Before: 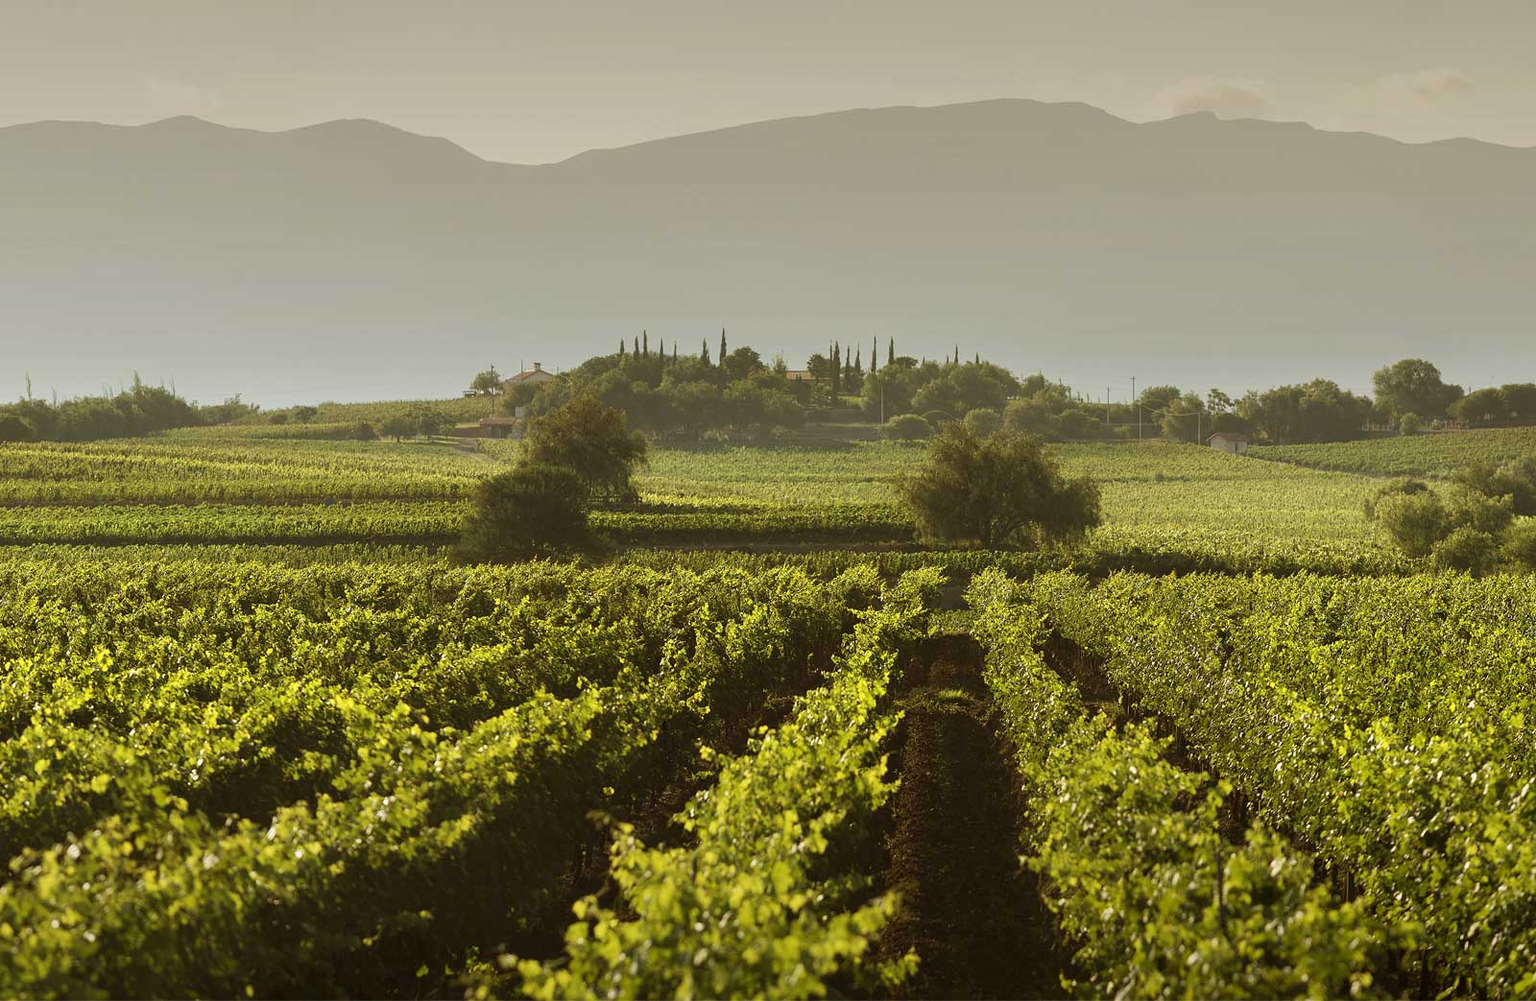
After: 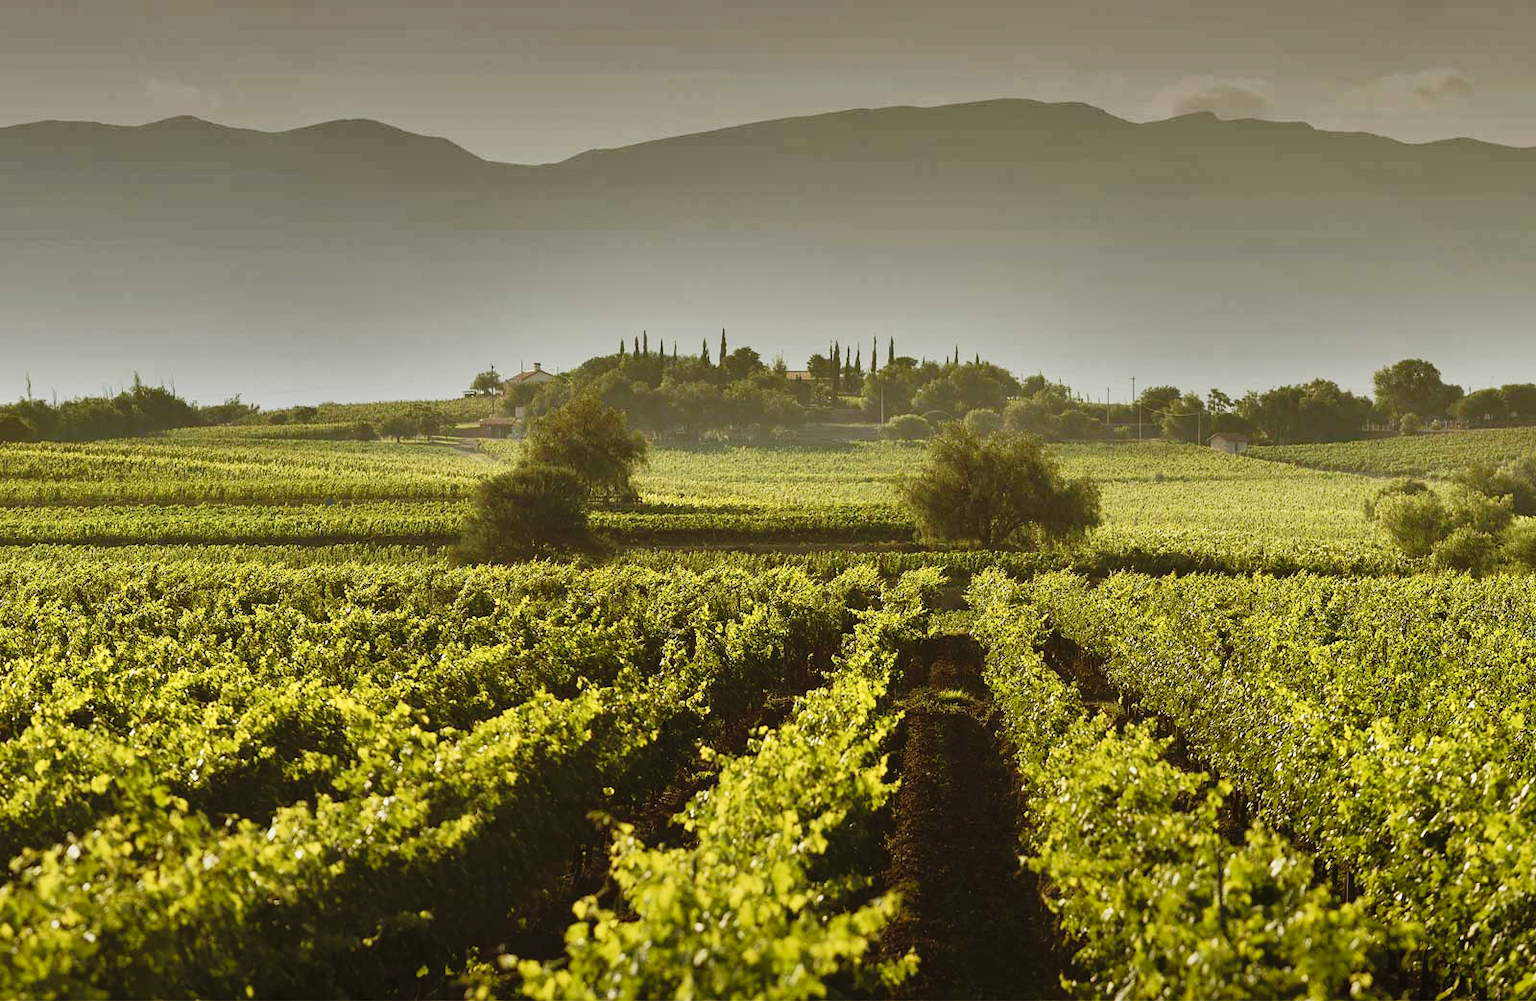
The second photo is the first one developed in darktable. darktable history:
tone curve: curves: ch0 [(0, 0.012) (0.144, 0.137) (0.326, 0.386) (0.489, 0.573) (0.656, 0.763) (0.849, 0.902) (1, 0.974)]; ch1 [(0, 0) (0.366, 0.367) (0.475, 0.453) (0.494, 0.493) (0.504, 0.497) (0.544, 0.579) (0.562, 0.619) (0.622, 0.694) (1, 1)]; ch2 [(0, 0) (0.333, 0.346) (0.375, 0.375) (0.424, 0.43) (0.476, 0.492) (0.502, 0.503) (0.533, 0.541) (0.572, 0.615) (0.605, 0.656) (0.641, 0.709) (1, 1)], preserve colors none
shadows and highlights: shadows 20.91, highlights -82.95, soften with gaussian
